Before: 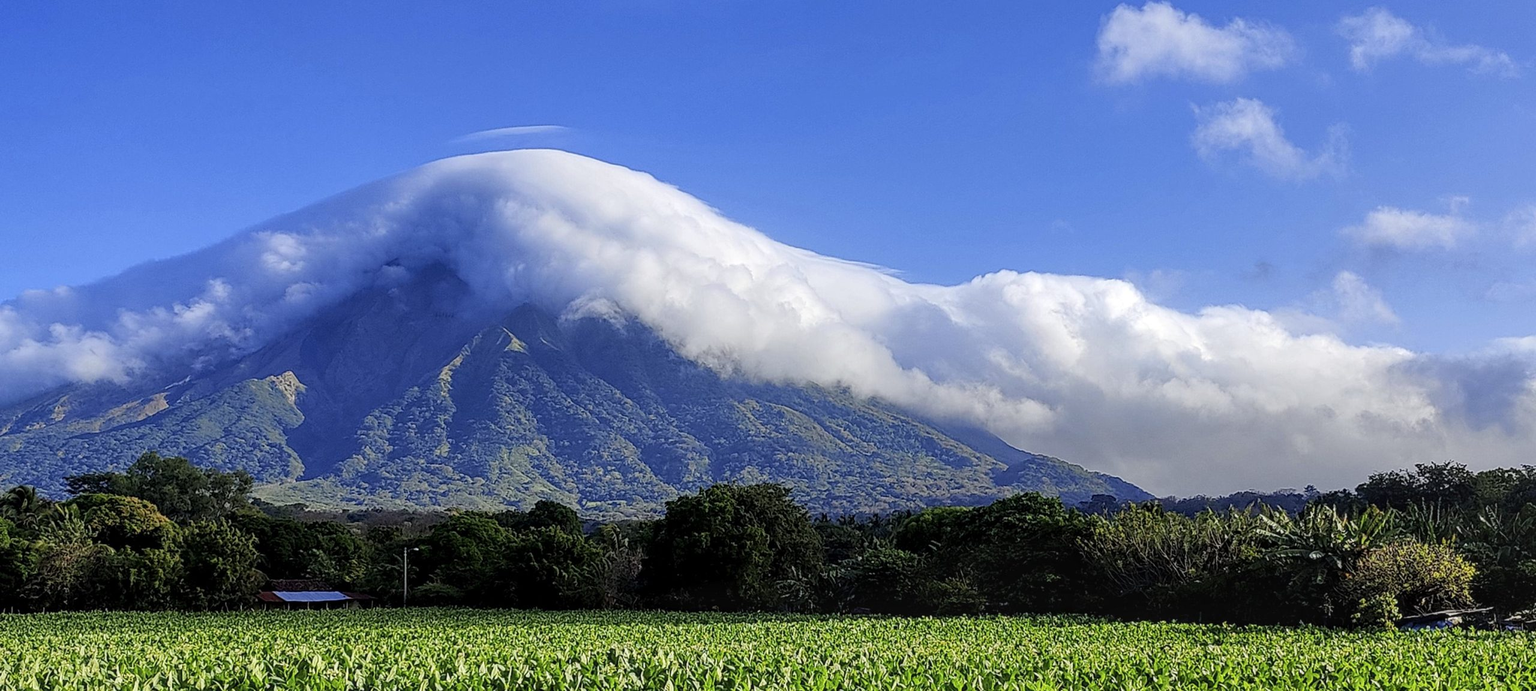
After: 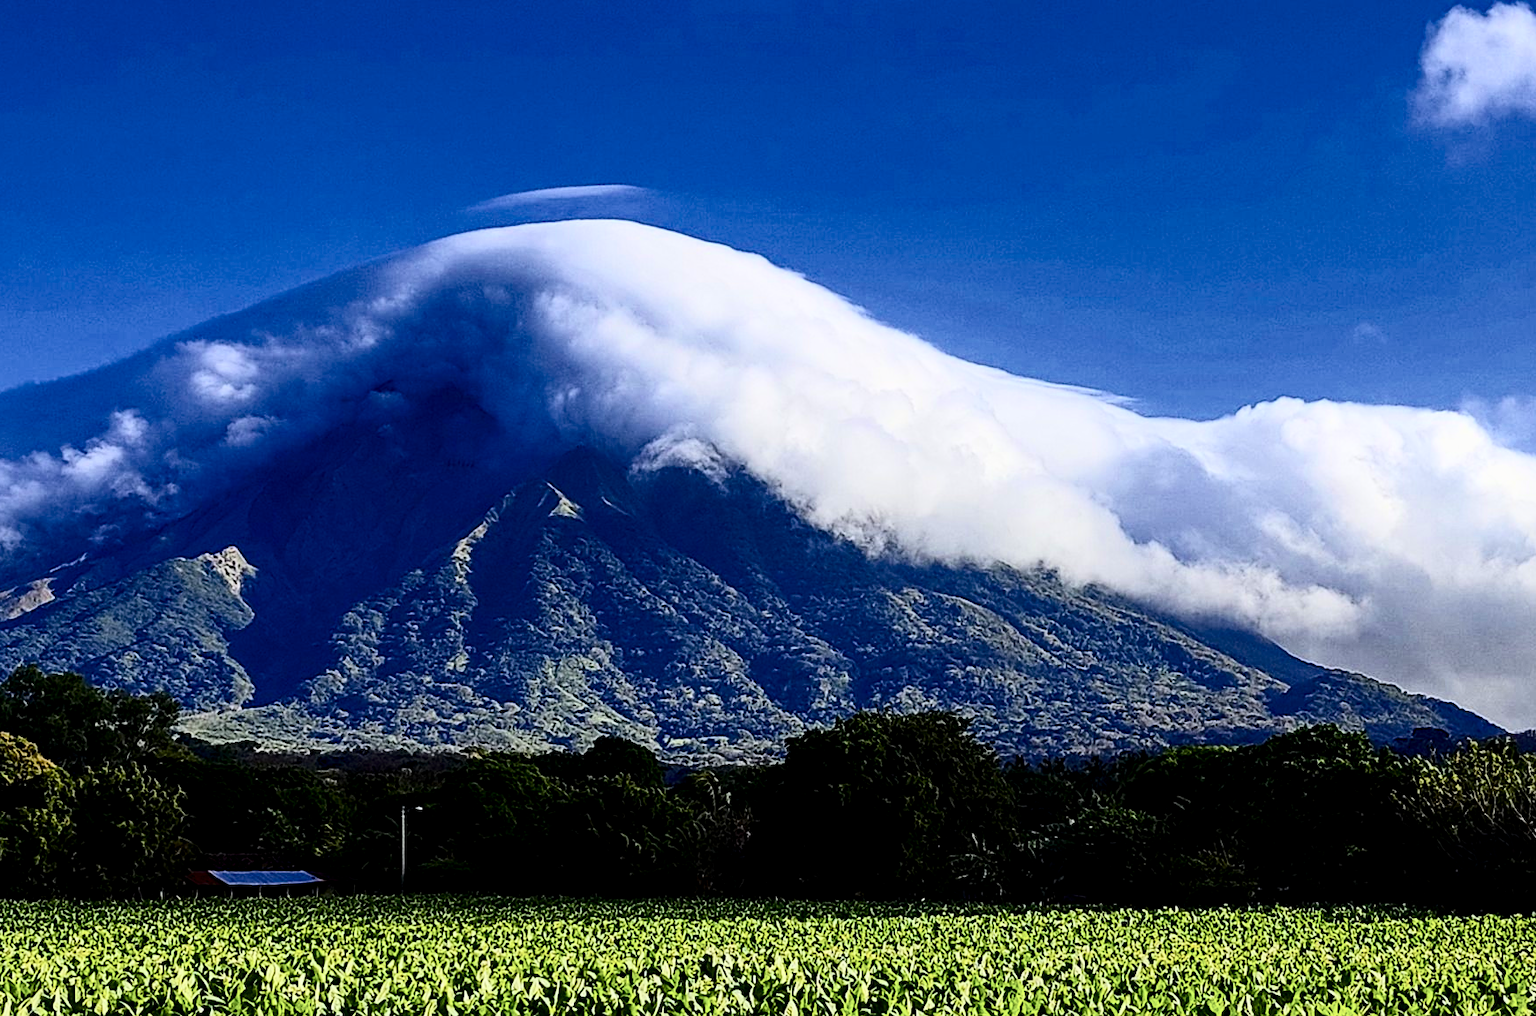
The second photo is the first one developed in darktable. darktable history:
filmic rgb: black relative exposure -7.65 EV, white relative exposure 4.56 EV, hardness 3.61, color science v6 (2022)
local contrast: highlights 106%, shadows 99%, detail 119%, midtone range 0.2
contrast brightness saturation: contrast 0.488, saturation -0.087
color correction: highlights a* 0.045, highlights b* -0.396
crop and rotate: left 8.569%, right 23.433%
haze removal: compatibility mode true, adaptive false
color balance rgb: perceptual saturation grading › global saturation 39.792%
